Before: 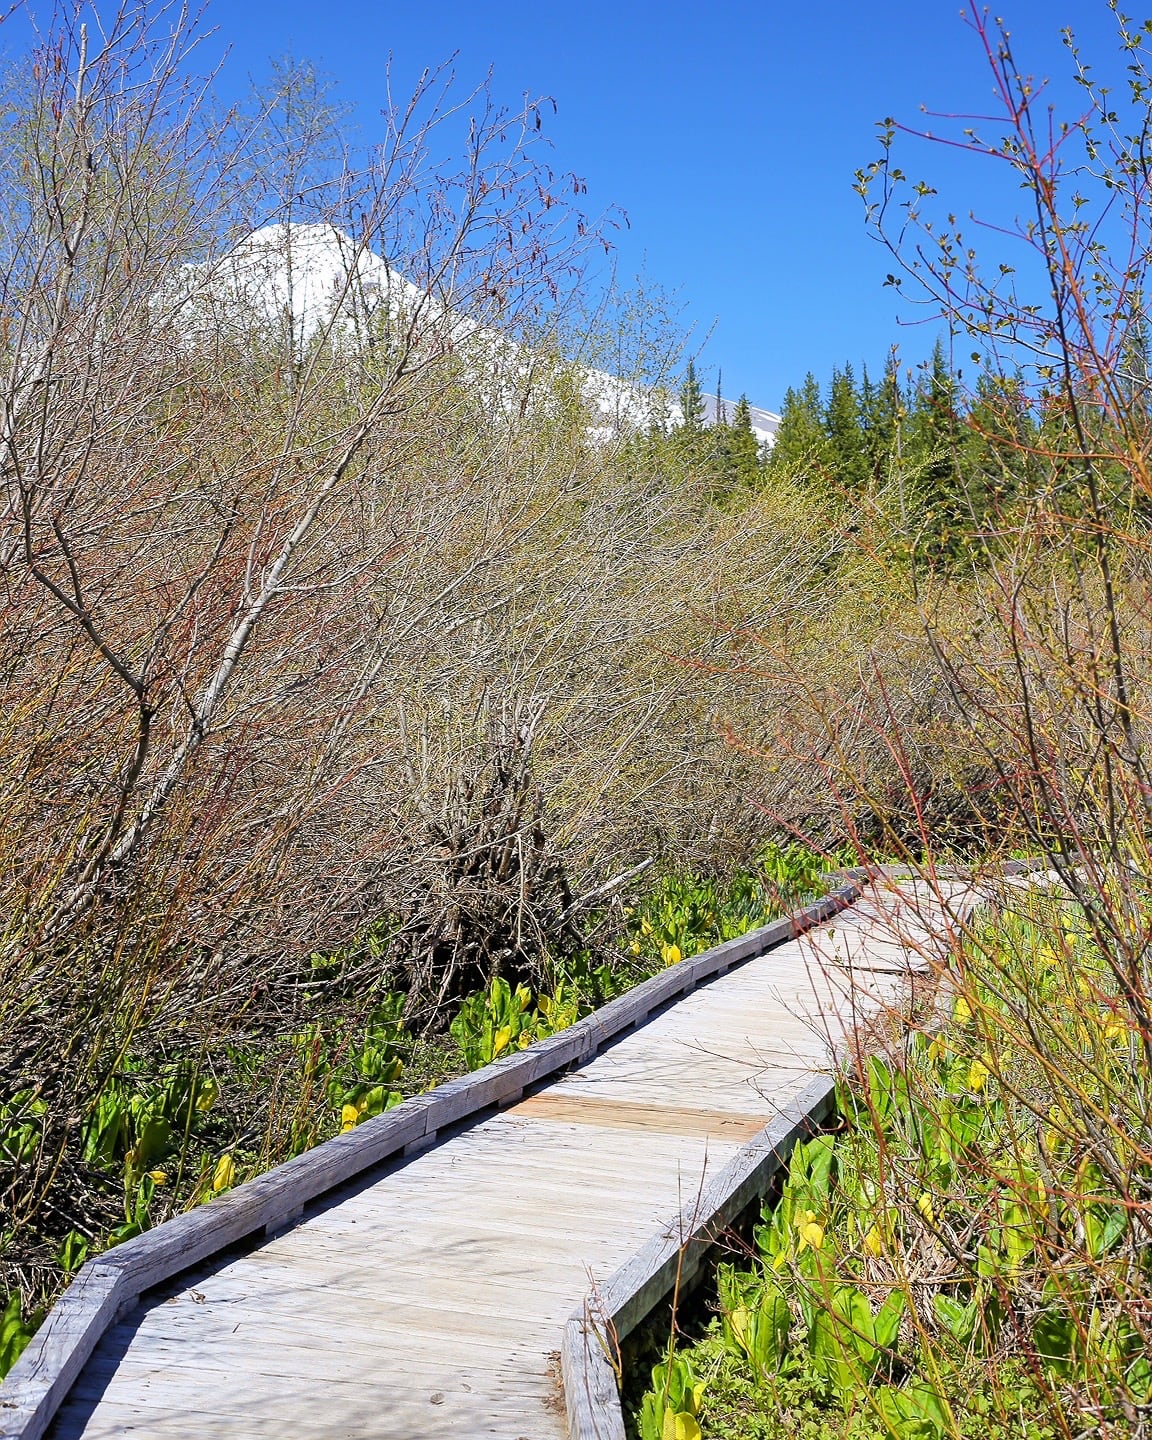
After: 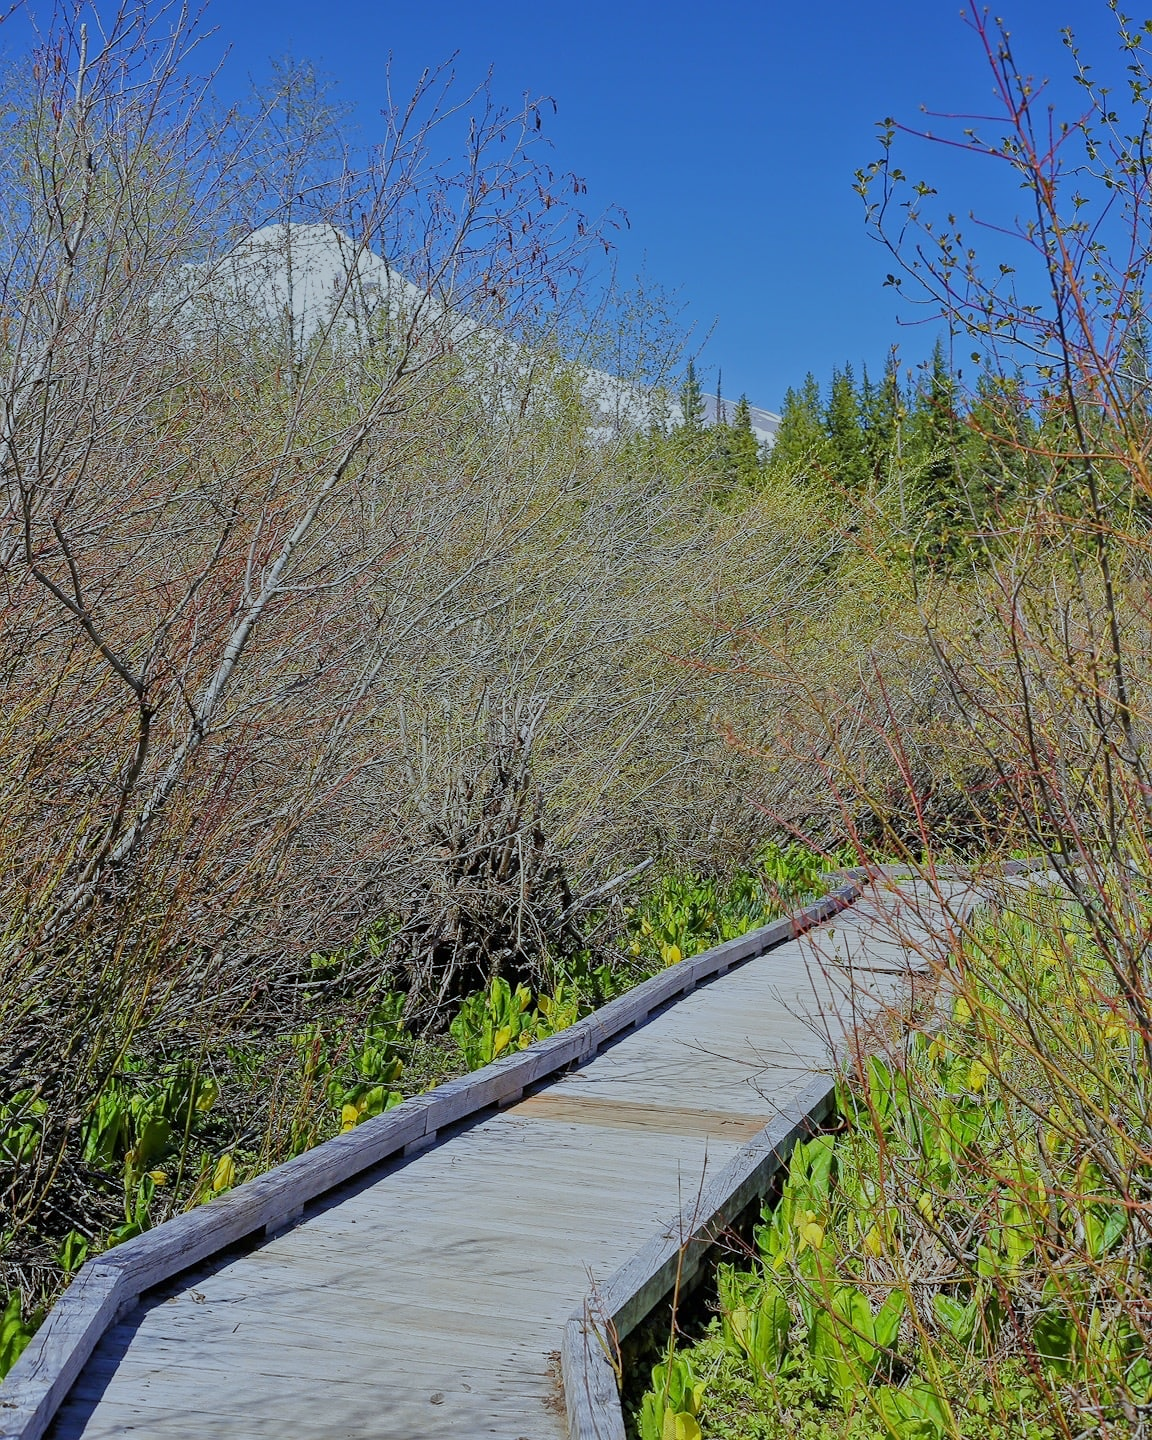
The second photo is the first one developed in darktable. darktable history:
white balance: red 0.925, blue 1.046
tone equalizer: -8 EV -0.002 EV, -7 EV 0.005 EV, -6 EV -0.008 EV, -5 EV 0.007 EV, -4 EV -0.042 EV, -3 EV -0.233 EV, -2 EV -0.662 EV, -1 EV -0.983 EV, +0 EV -0.969 EV, smoothing diameter 2%, edges refinement/feathering 20, mask exposure compensation -1.57 EV, filter diffusion 5
